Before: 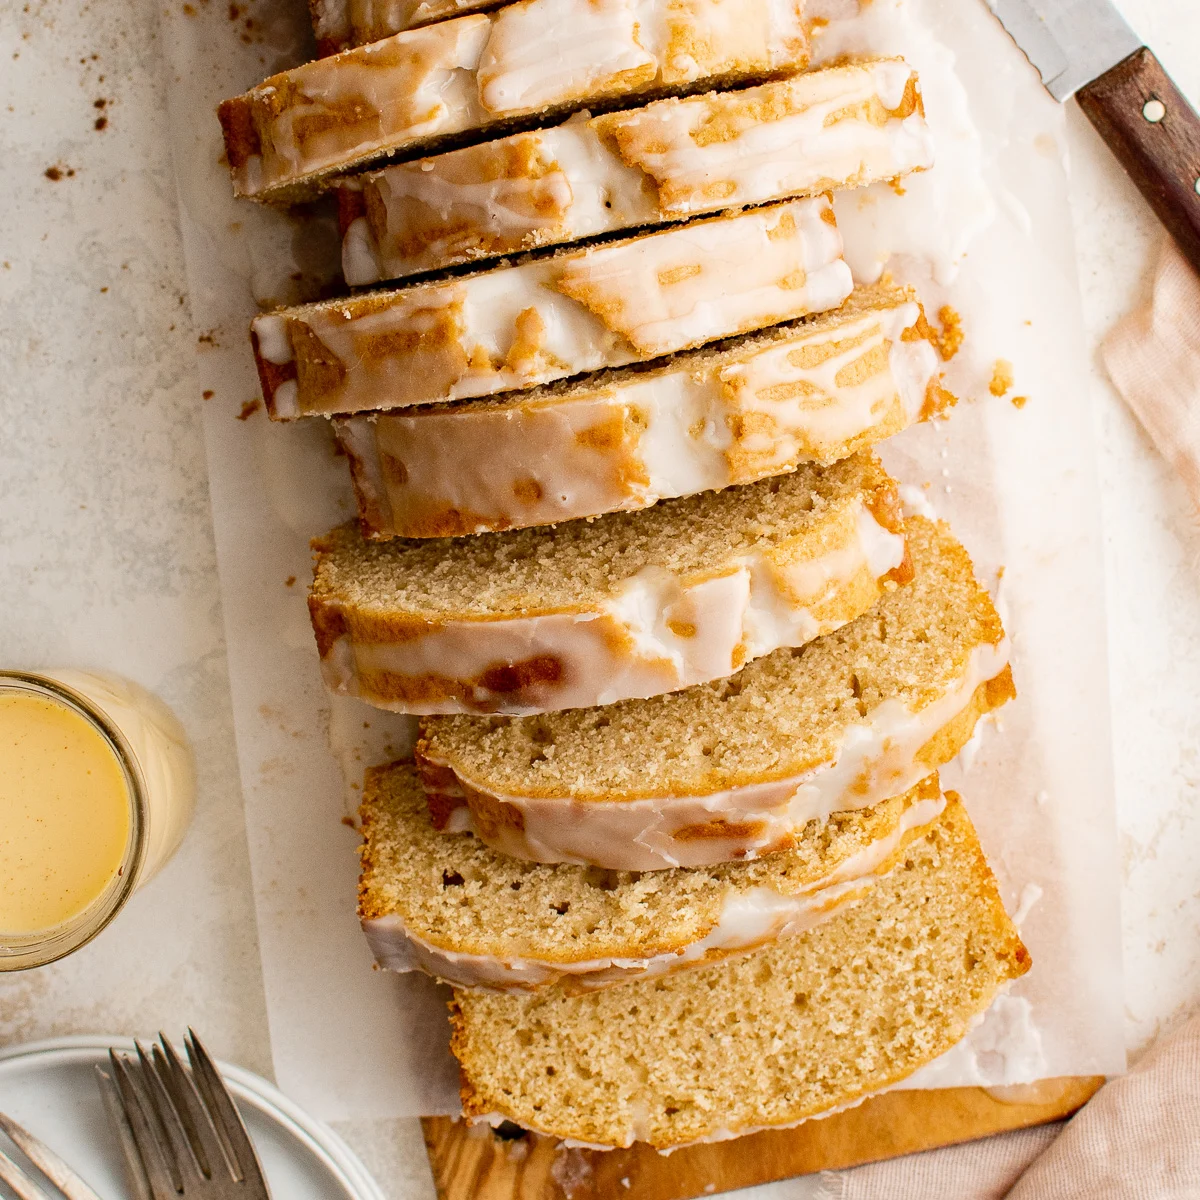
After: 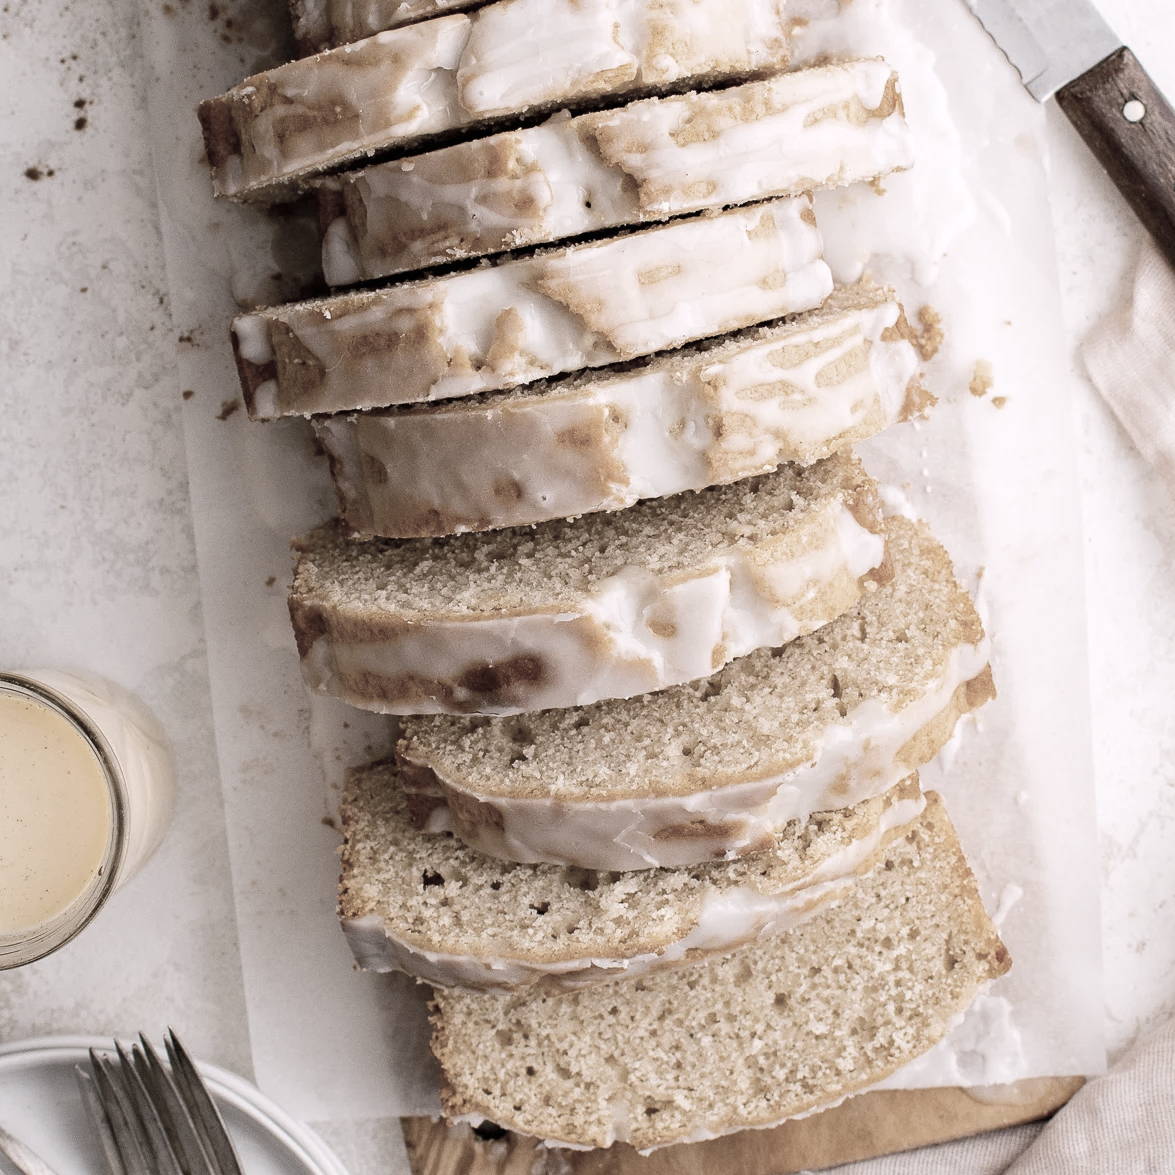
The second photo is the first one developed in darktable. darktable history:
white balance: red 1.05, blue 1.072
color correction: saturation 0.3
crop: left 1.743%, right 0.268%, bottom 2.011%
